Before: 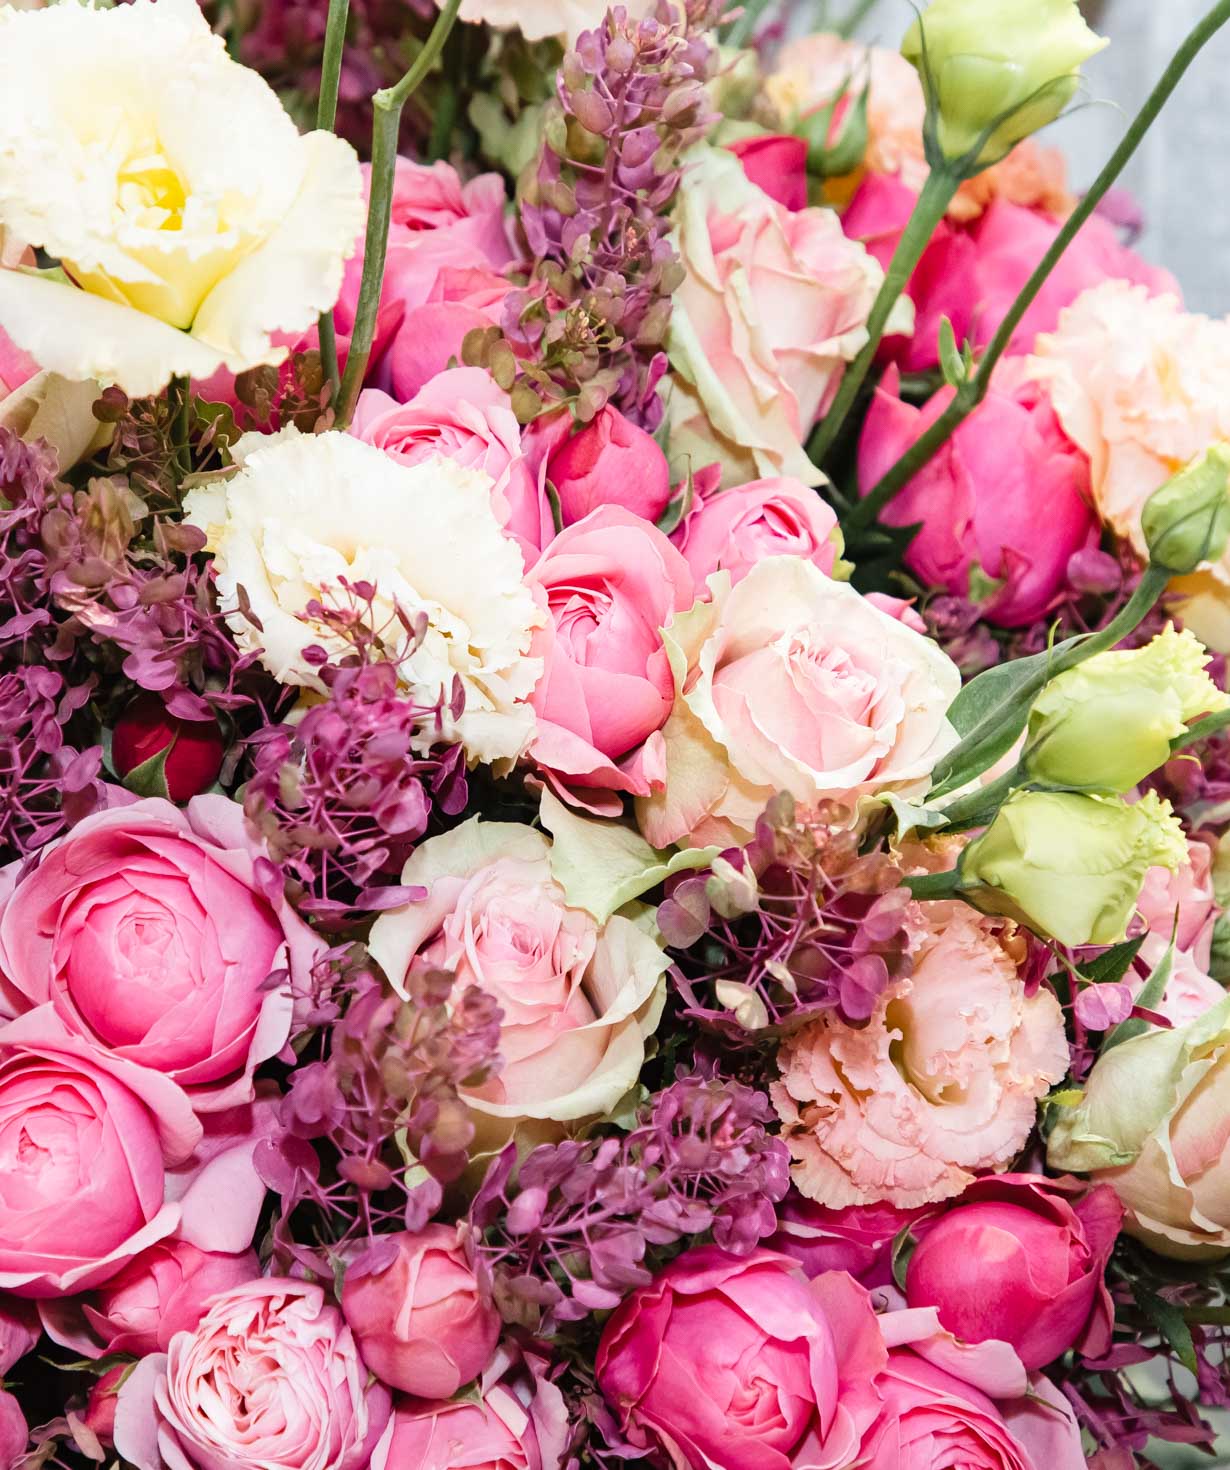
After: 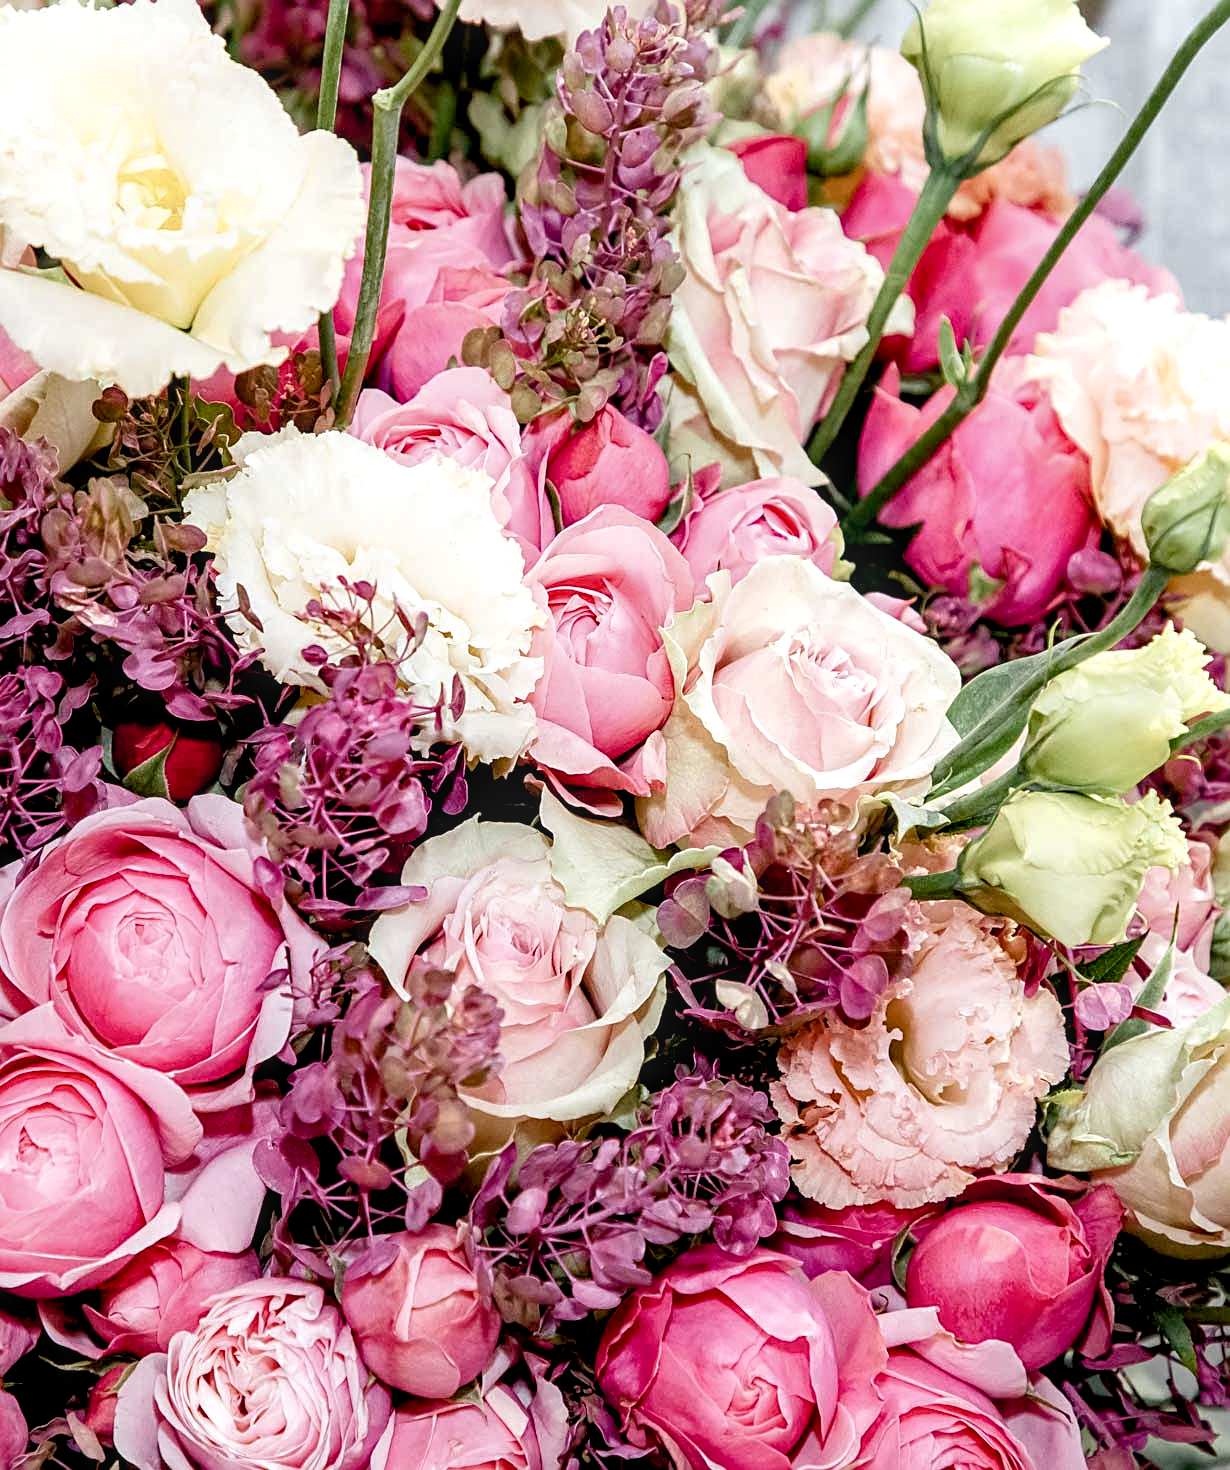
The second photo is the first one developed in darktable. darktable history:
exposure: black level correction 0.01, exposure 0.115 EV, compensate exposure bias true, compensate highlight preservation false
sharpen: on, module defaults
local contrast: on, module defaults
color balance rgb: global offset › luminance -0.506%, linear chroma grading › global chroma 0.489%, perceptual saturation grading › global saturation -10.522%, perceptual saturation grading › highlights -26.03%, perceptual saturation grading › shadows 20.688%
